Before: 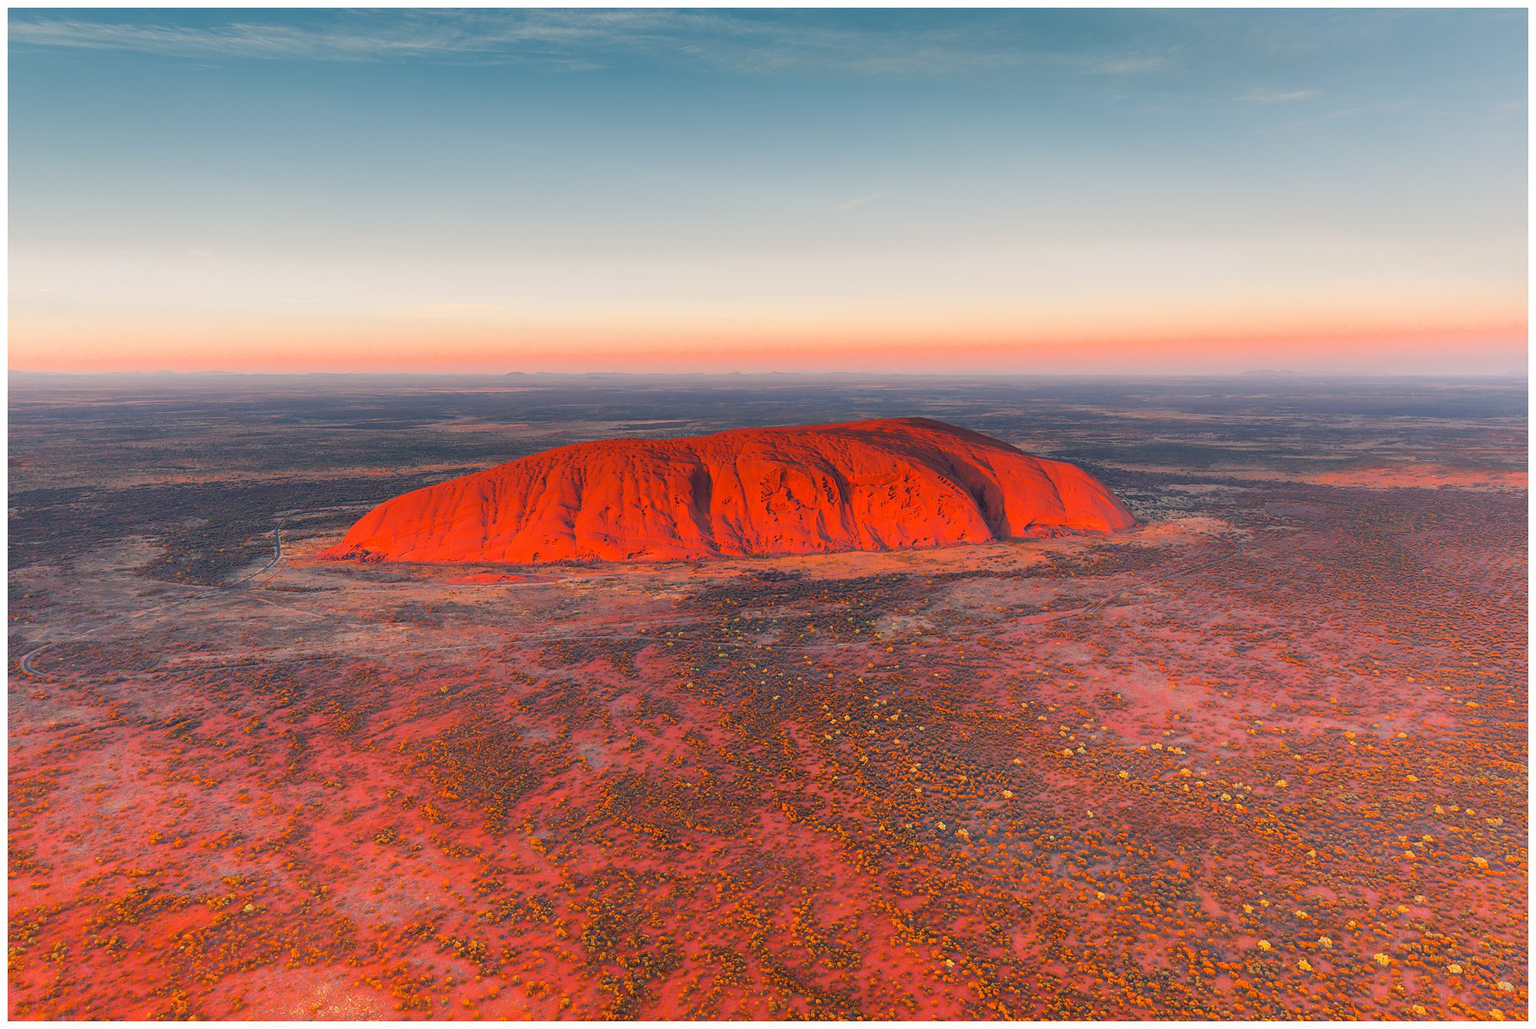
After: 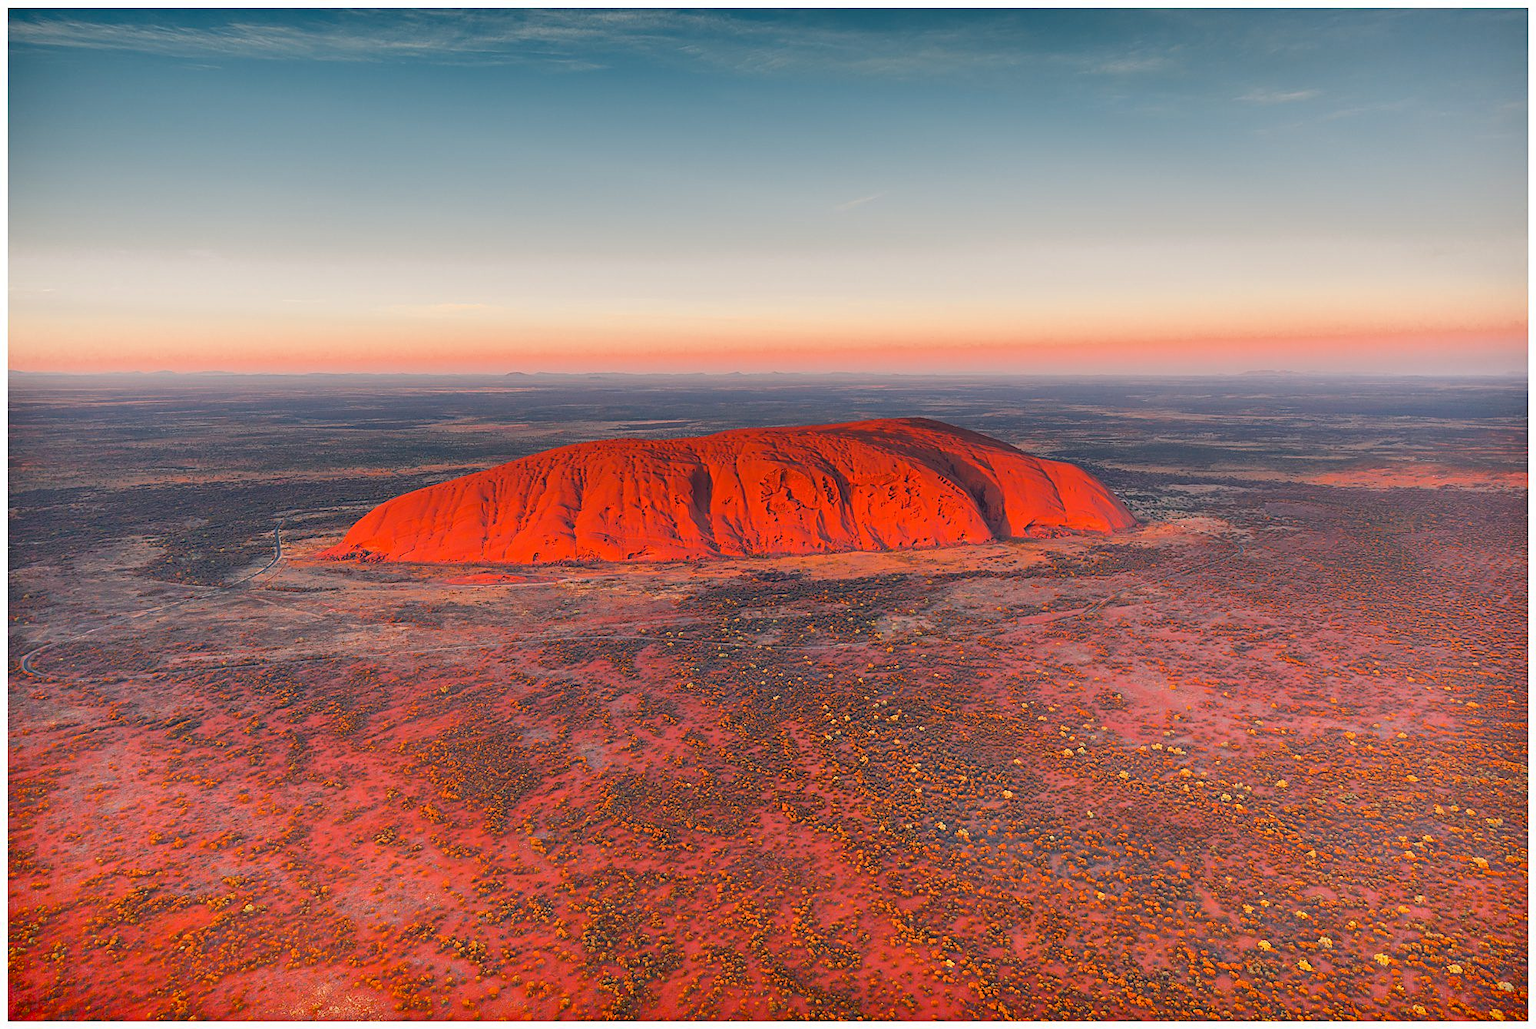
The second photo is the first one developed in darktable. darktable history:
shadows and highlights: shadows 32.83, highlights -47.7, soften with gaussian
sharpen: radius 2.529, amount 0.323
